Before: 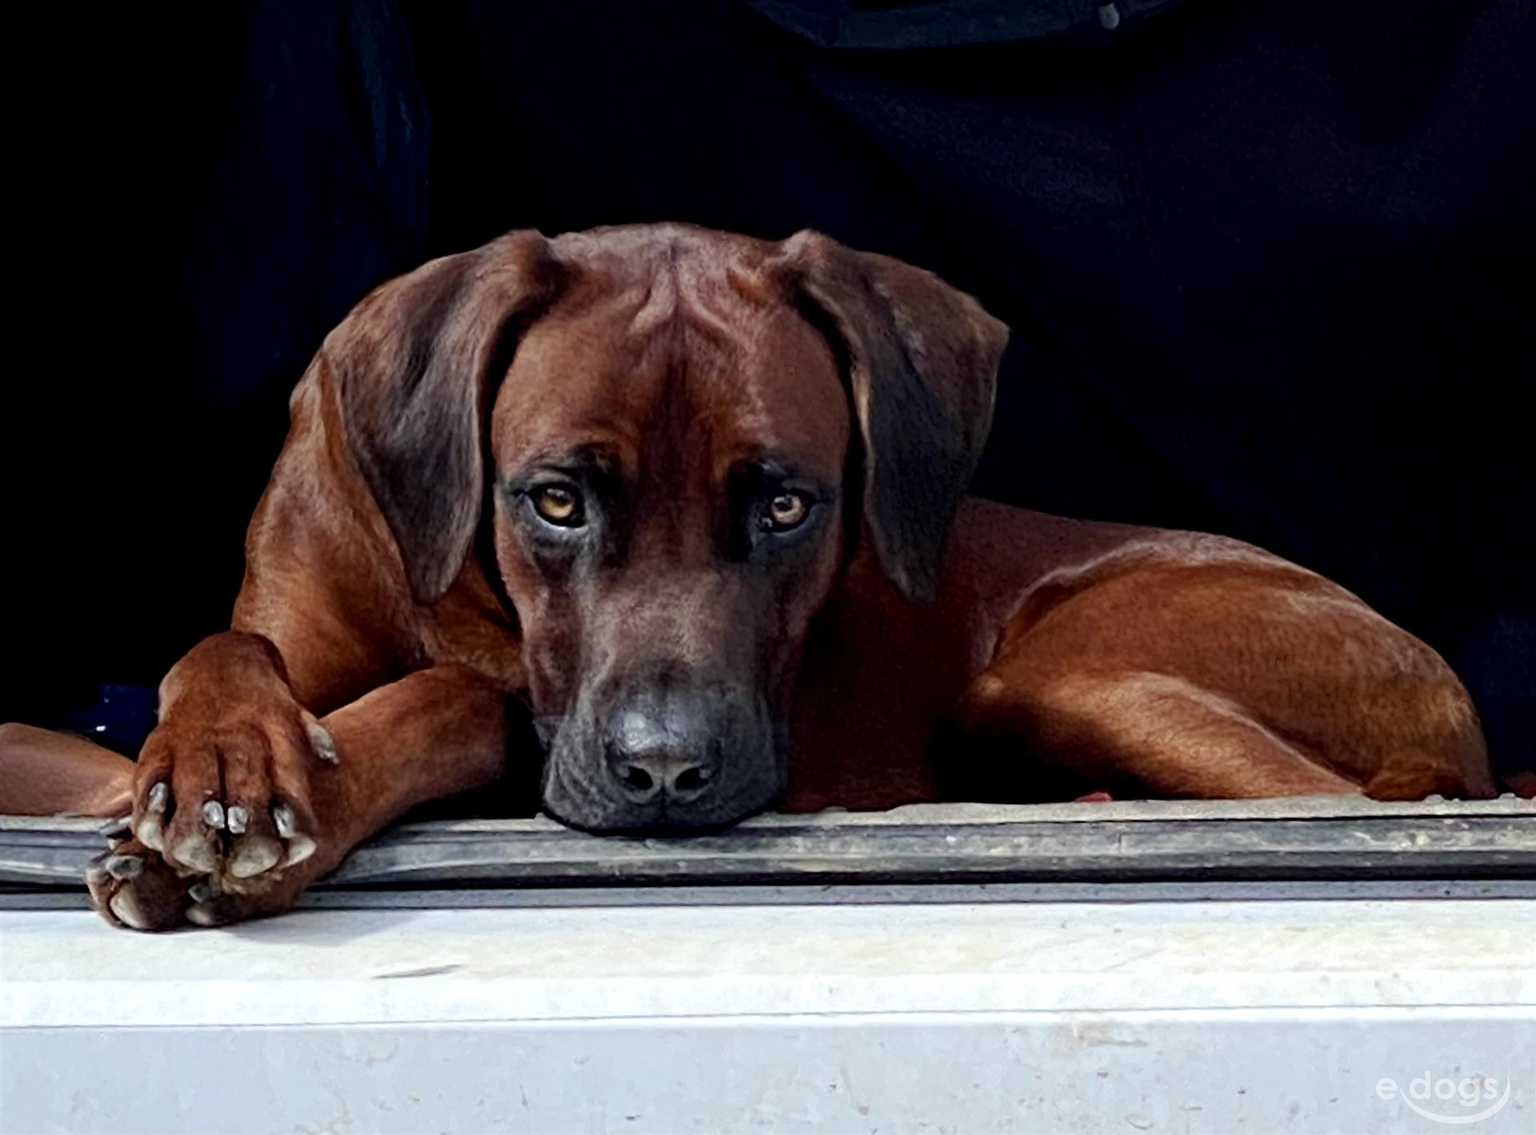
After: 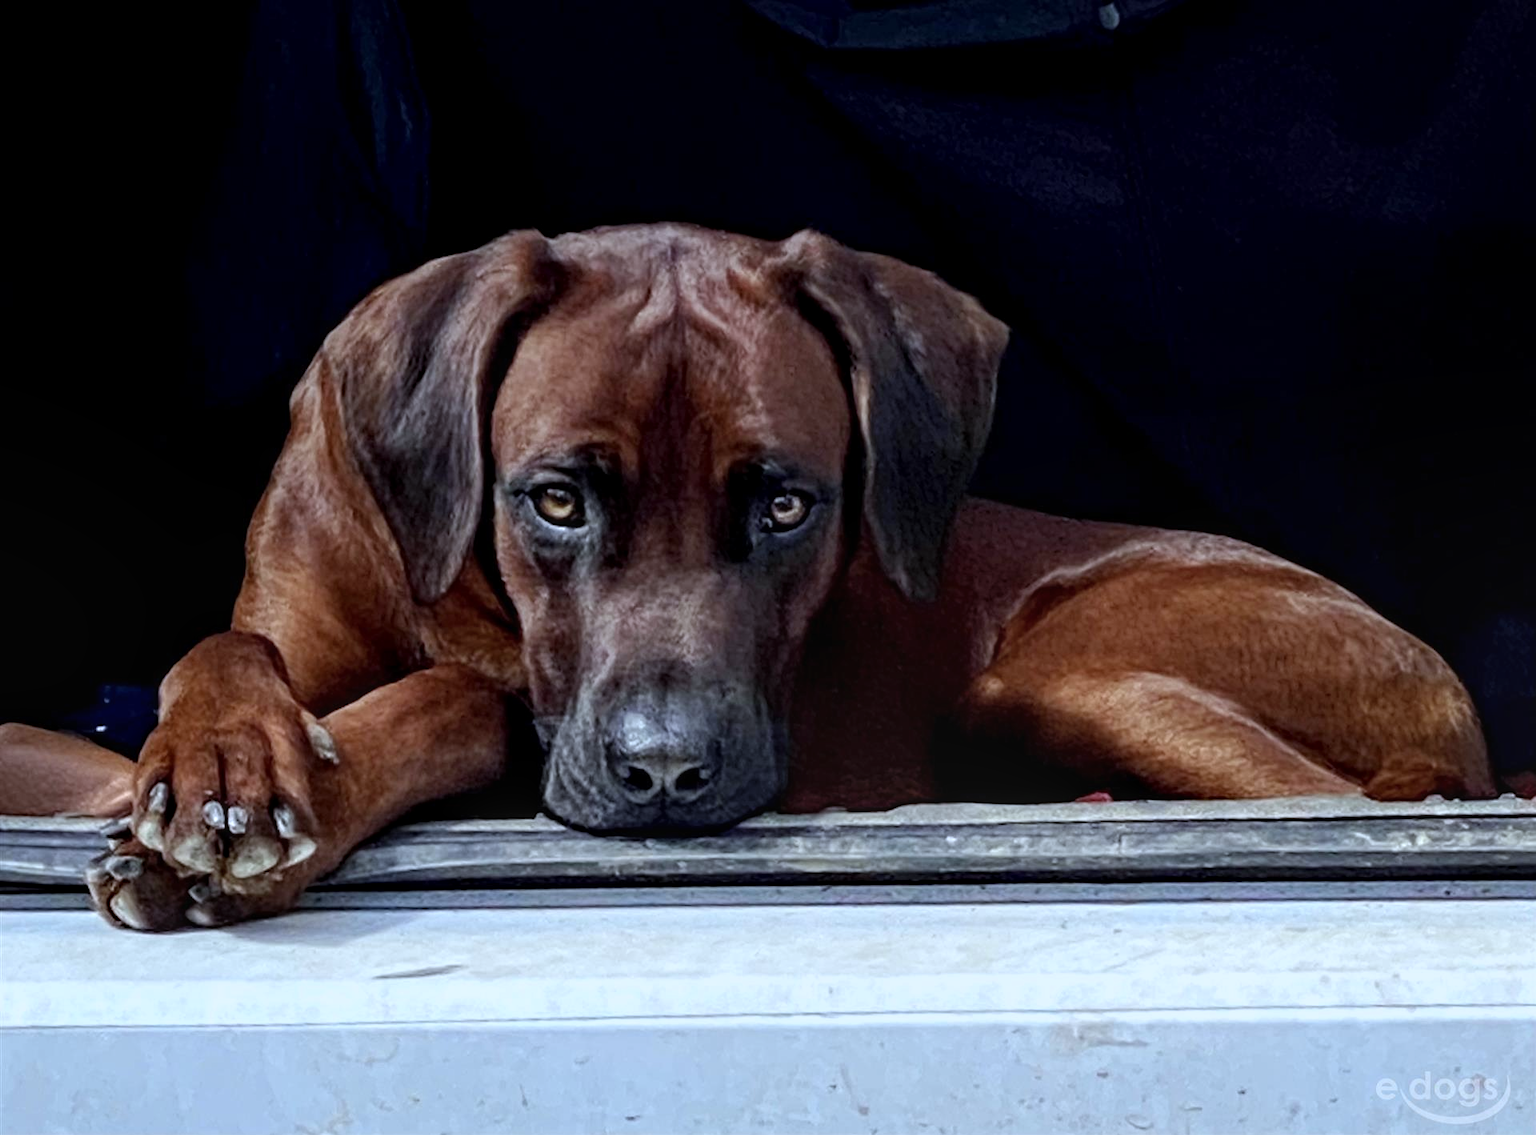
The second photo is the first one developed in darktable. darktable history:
white balance: red 0.924, blue 1.095
local contrast: on, module defaults
